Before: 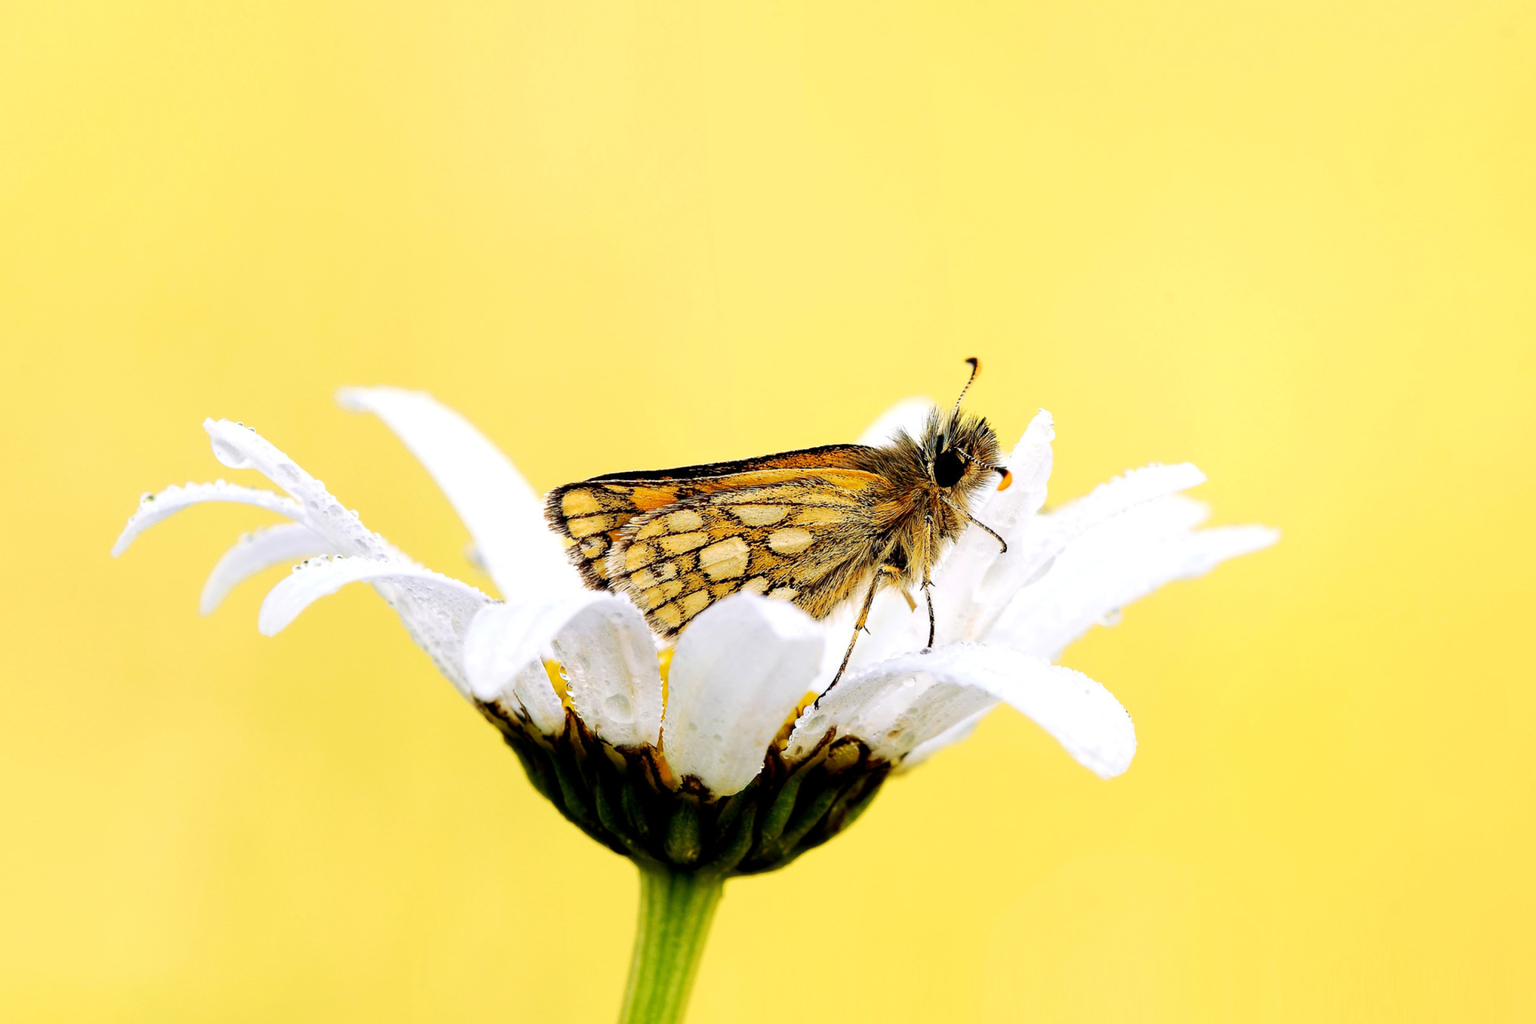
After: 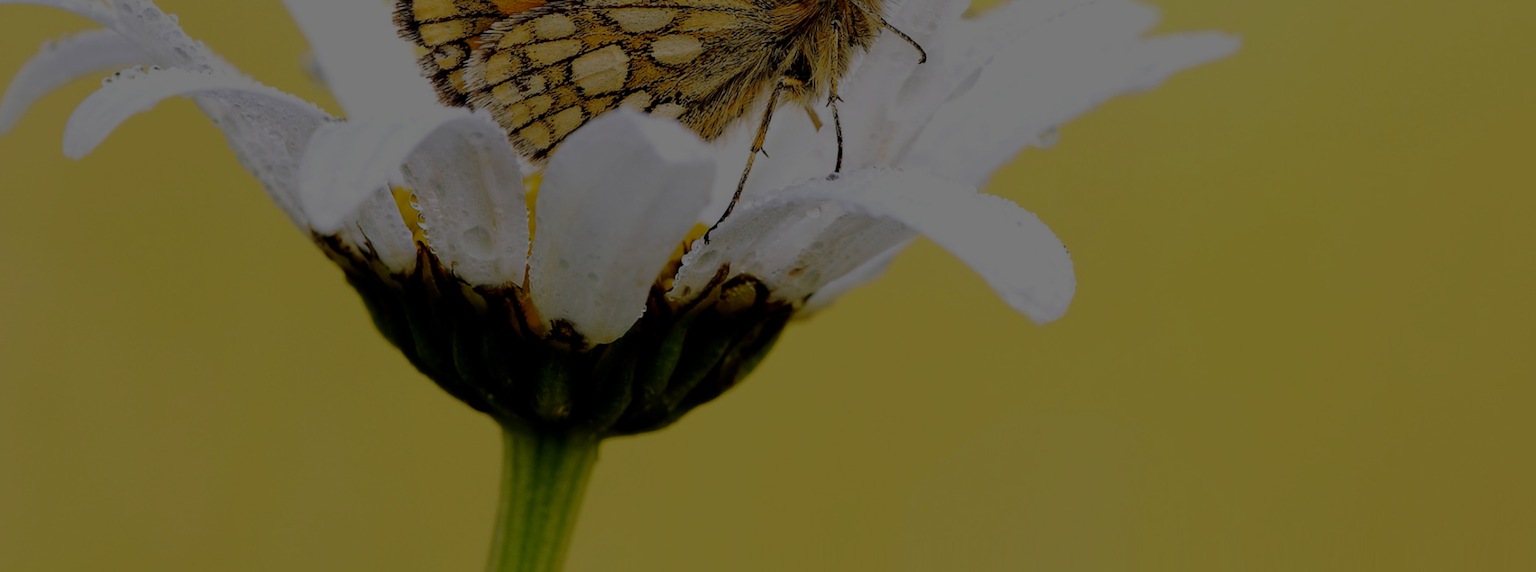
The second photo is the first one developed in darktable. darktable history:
tone equalizer: edges refinement/feathering 500, mask exposure compensation -1.57 EV, preserve details no
crop and rotate: left 13.302%, top 48.693%, bottom 2.776%
exposure: exposure -2.414 EV, compensate highlight preservation false
